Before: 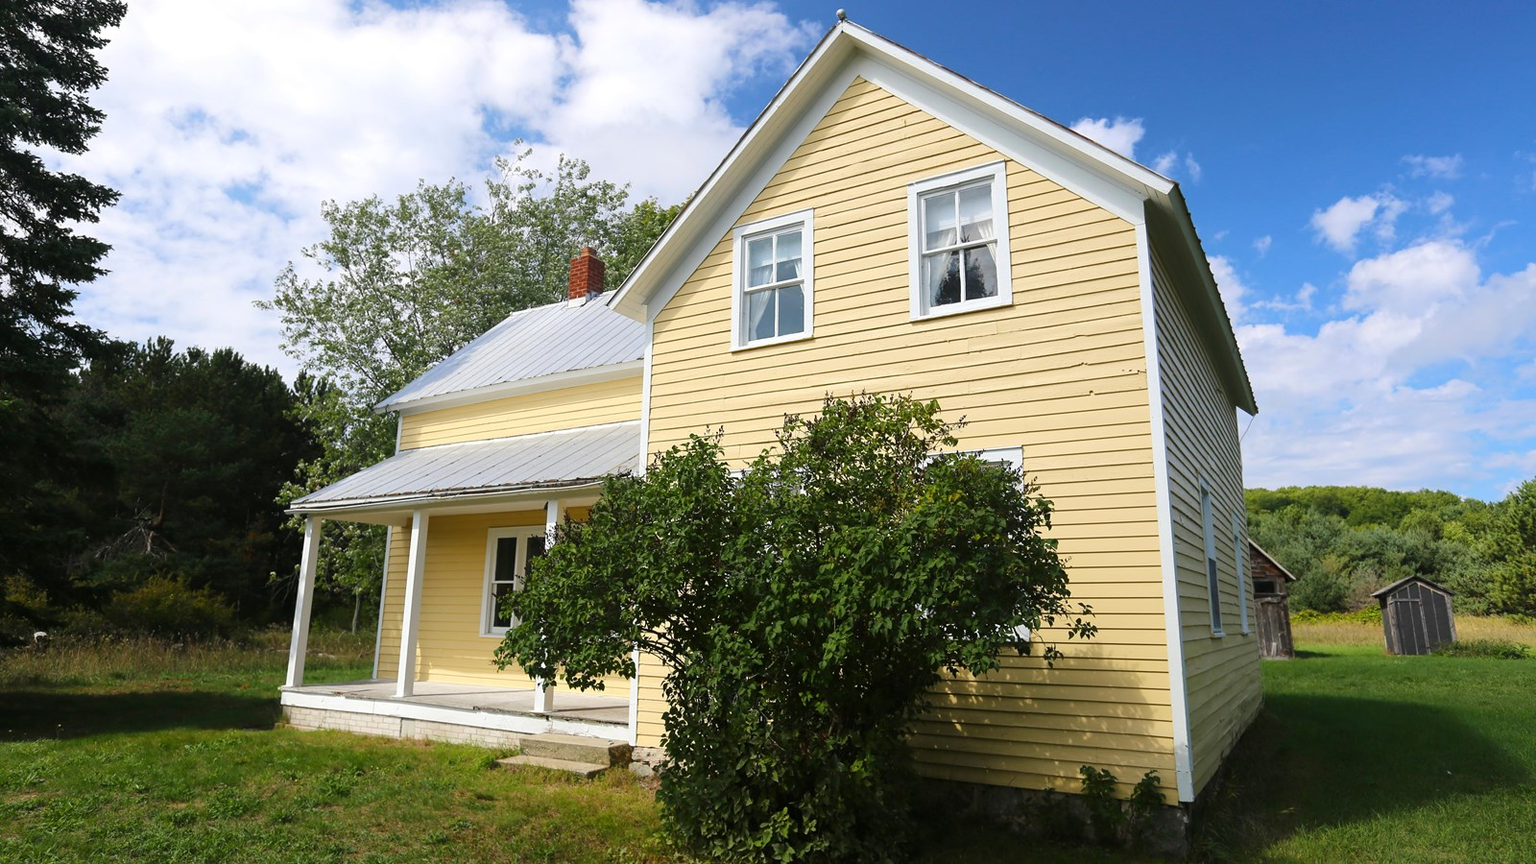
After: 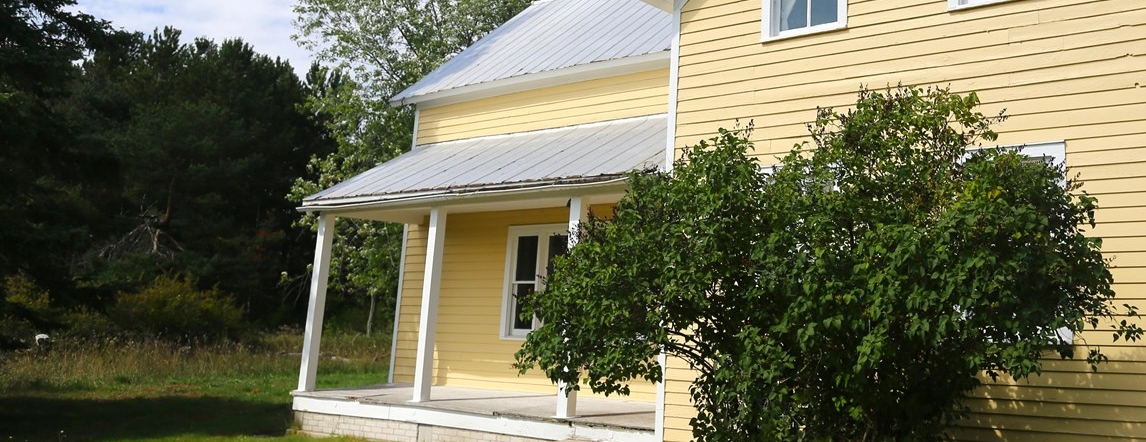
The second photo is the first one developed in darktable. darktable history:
crop: top 36.001%, right 28.353%, bottom 14.81%
